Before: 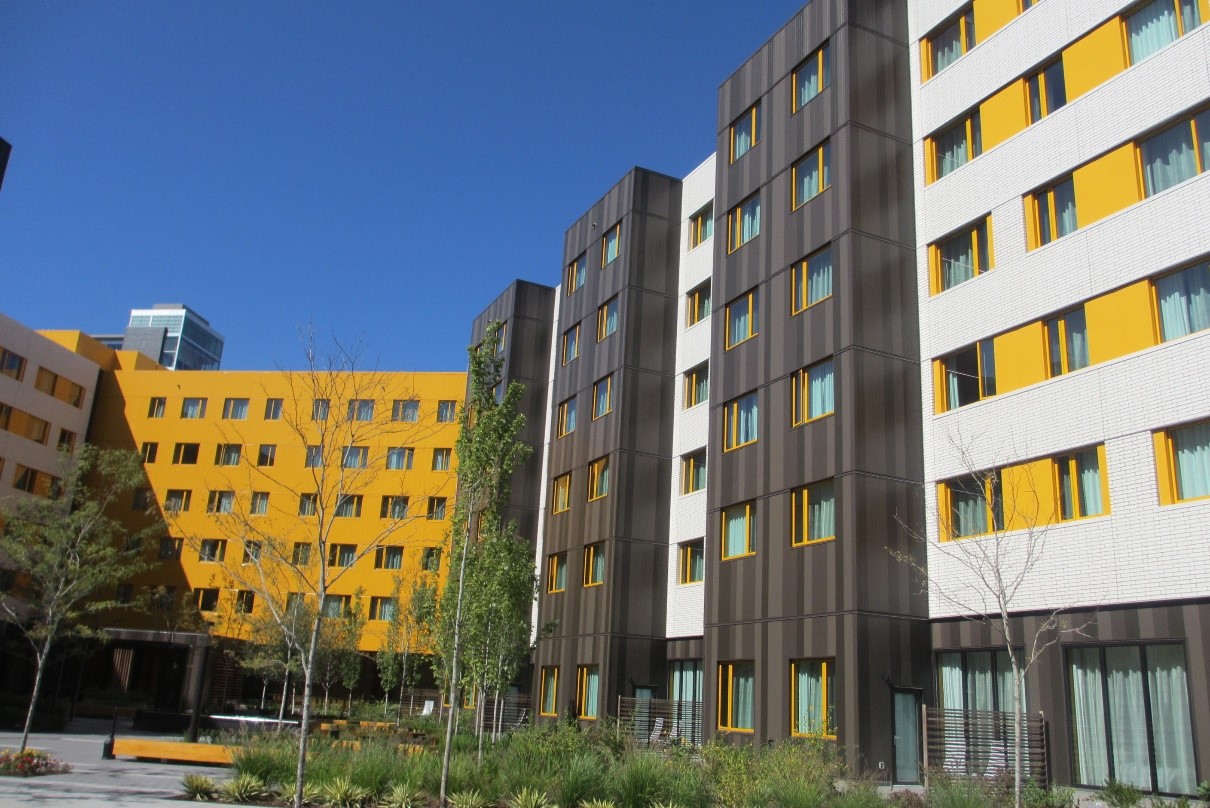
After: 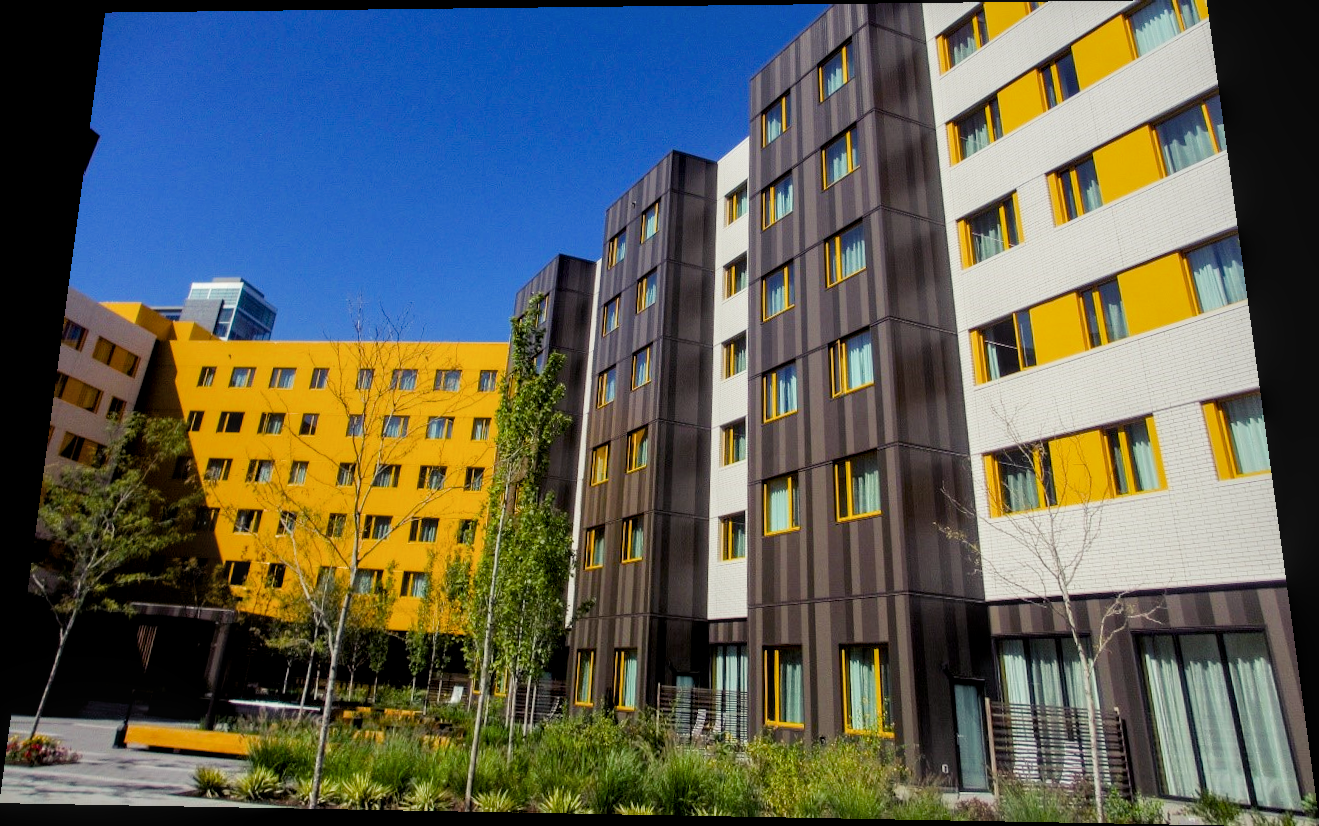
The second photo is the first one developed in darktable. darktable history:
local contrast: on, module defaults
color balance rgb: shadows lift › luminance -21.66%, shadows lift › chroma 6.57%, shadows lift › hue 270°, power › chroma 0.68%, power › hue 60°, highlights gain › luminance 6.08%, highlights gain › chroma 1.33%, highlights gain › hue 90°, global offset › luminance -0.87%, perceptual saturation grading › global saturation 26.86%, perceptual saturation grading › highlights -28.39%, perceptual saturation grading › mid-tones 15.22%, perceptual saturation grading › shadows 33.98%, perceptual brilliance grading › highlights 10%, perceptual brilliance grading › mid-tones 5%
rotate and perspective: rotation 0.128°, lens shift (vertical) -0.181, lens shift (horizontal) -0.044, shear 0.001, automatic cropping off
filmic rgb: white relative exposure 3.9 EV, hardness 4.26
